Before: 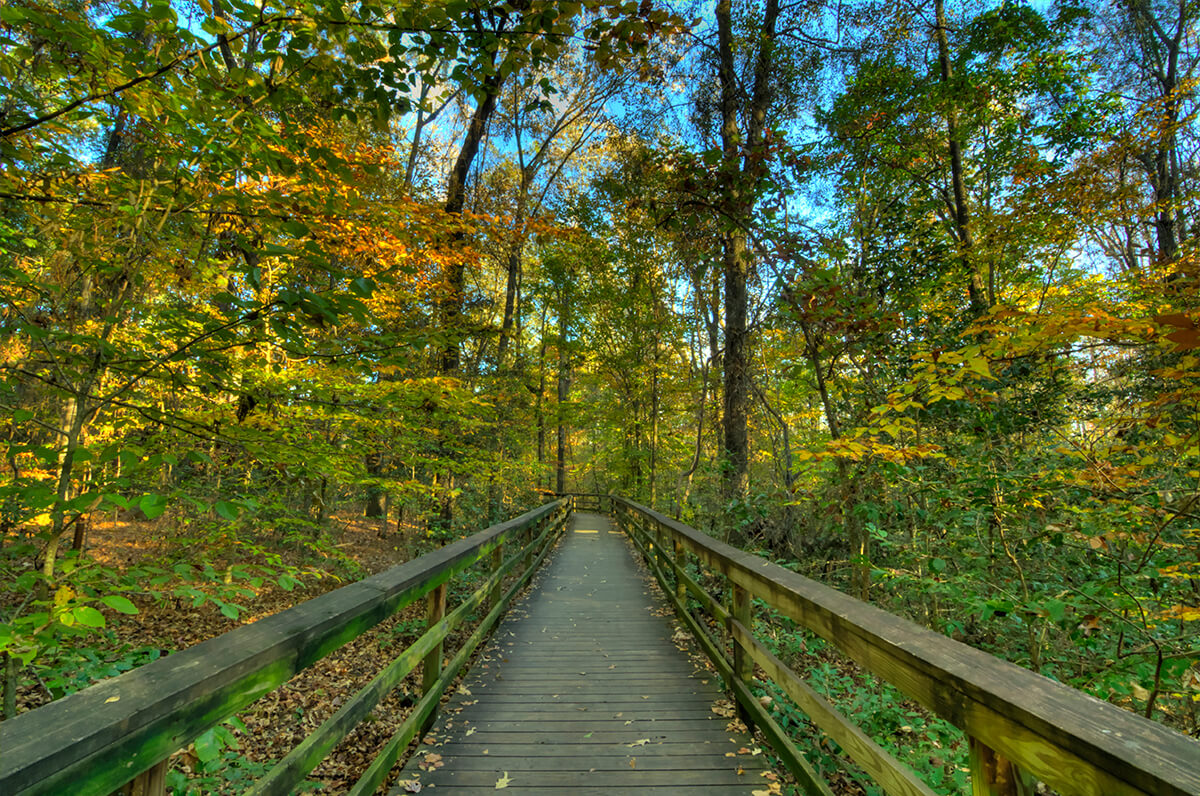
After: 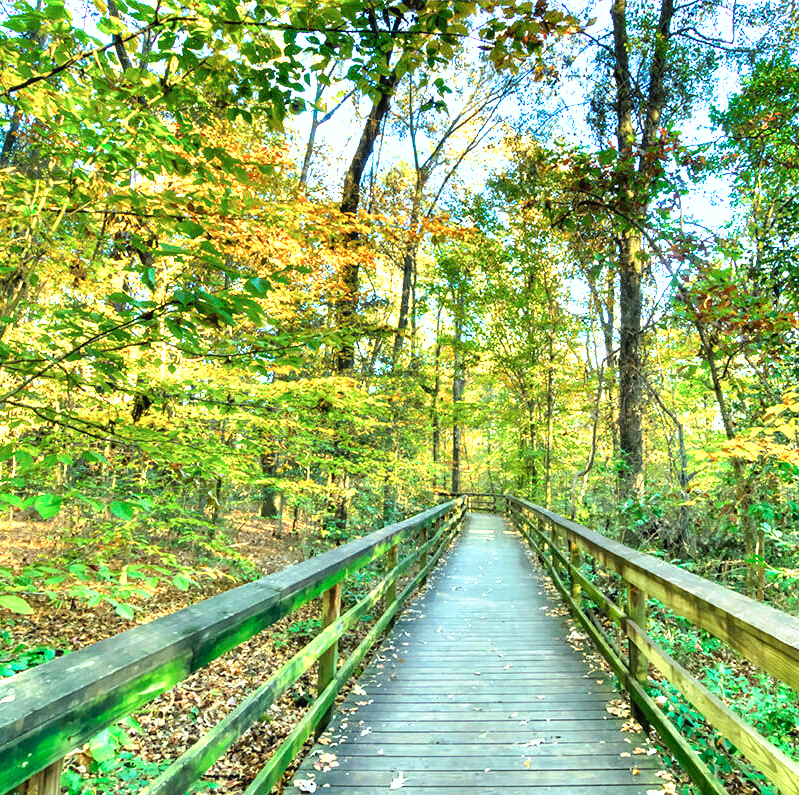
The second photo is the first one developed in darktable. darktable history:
crop and rotate: left 8.786%, right 24.548%
color correction: highlights a* -0.772, highlights b* -8.92
color calibration: x 0.367, y 0.376, temperature 4372.25 K
tone curve: curves: ch0 [(0, 0) (0.003, 0.028) (0.011, 0.028) (0.025, 0.026) (0.044, 0.036) (0.069, 0.06) (0.1, 0.101) (0.136, 0.15) (0.177, 0.203) (0.224, 0.271) (0.277, 0.345) (0.335, 0.422) (0.399, 0.515) (0.468, 0.611) (0.543, 0.716) (0.623, 0.826) (0.709, 0.942) (0.801, 0.992) (0.898, 1) (1, 1)], preserve colors none
exposure: black level correction 0, exposure 1.1 EV, compensate exposure bias true, compensate highlight preservation false
